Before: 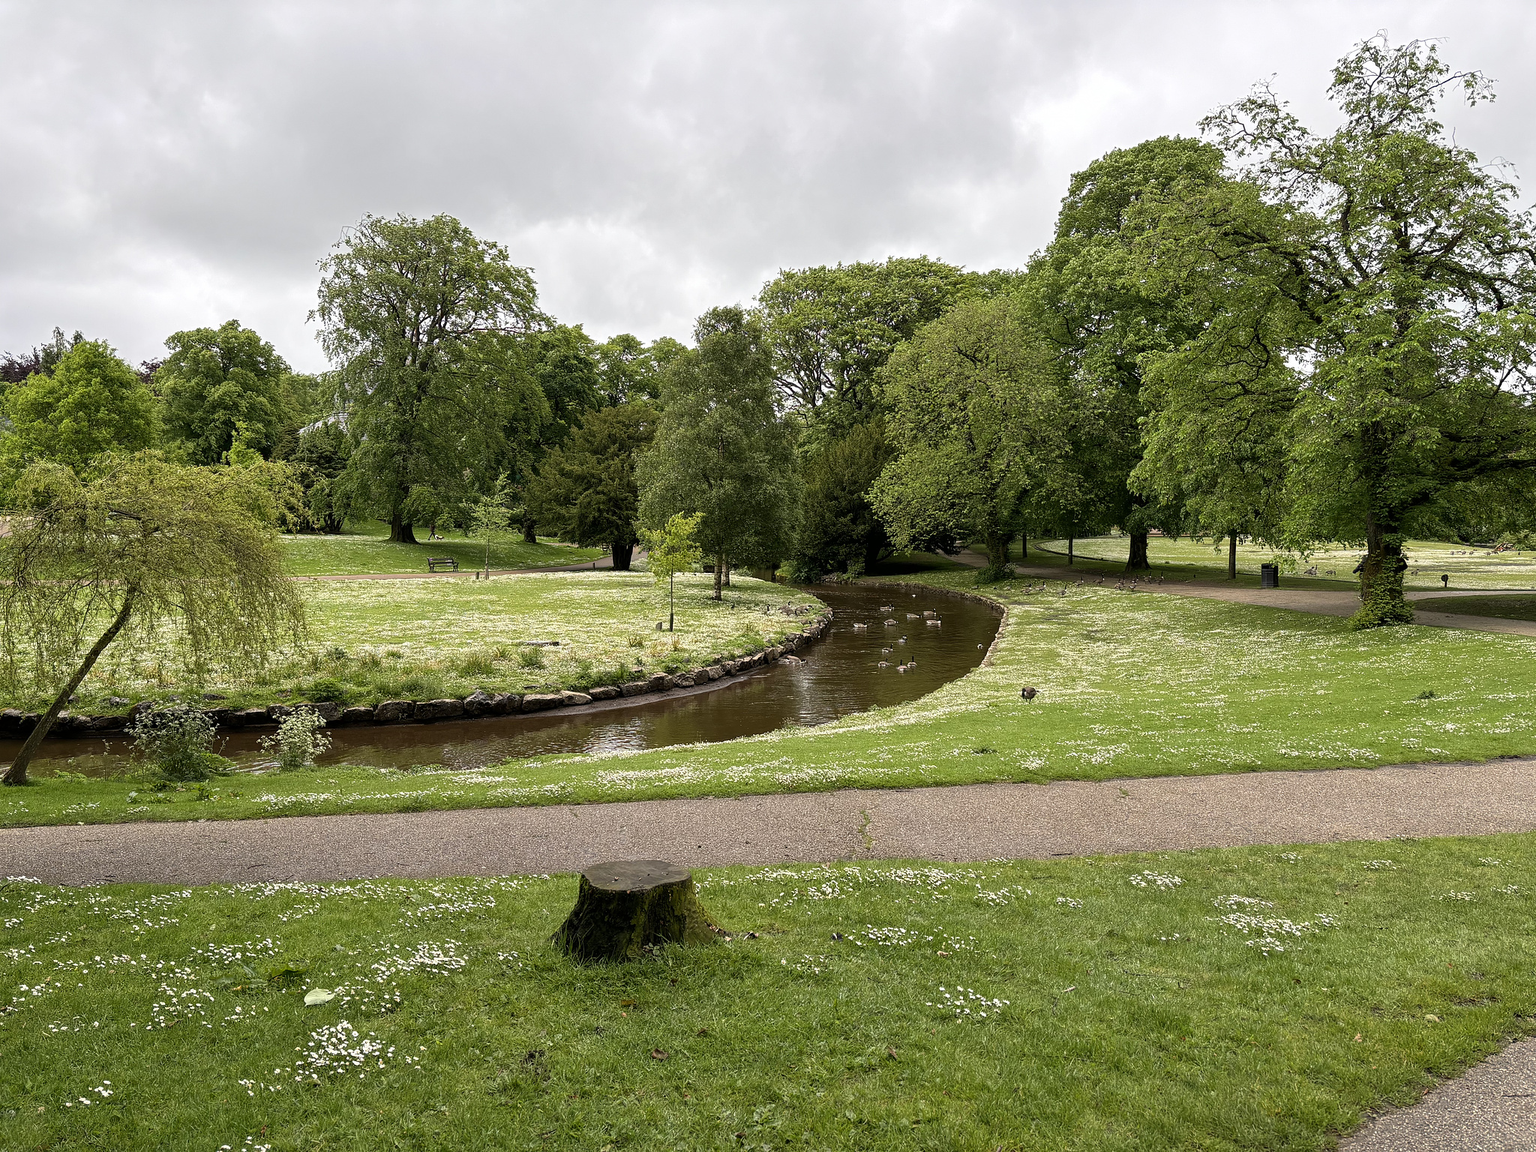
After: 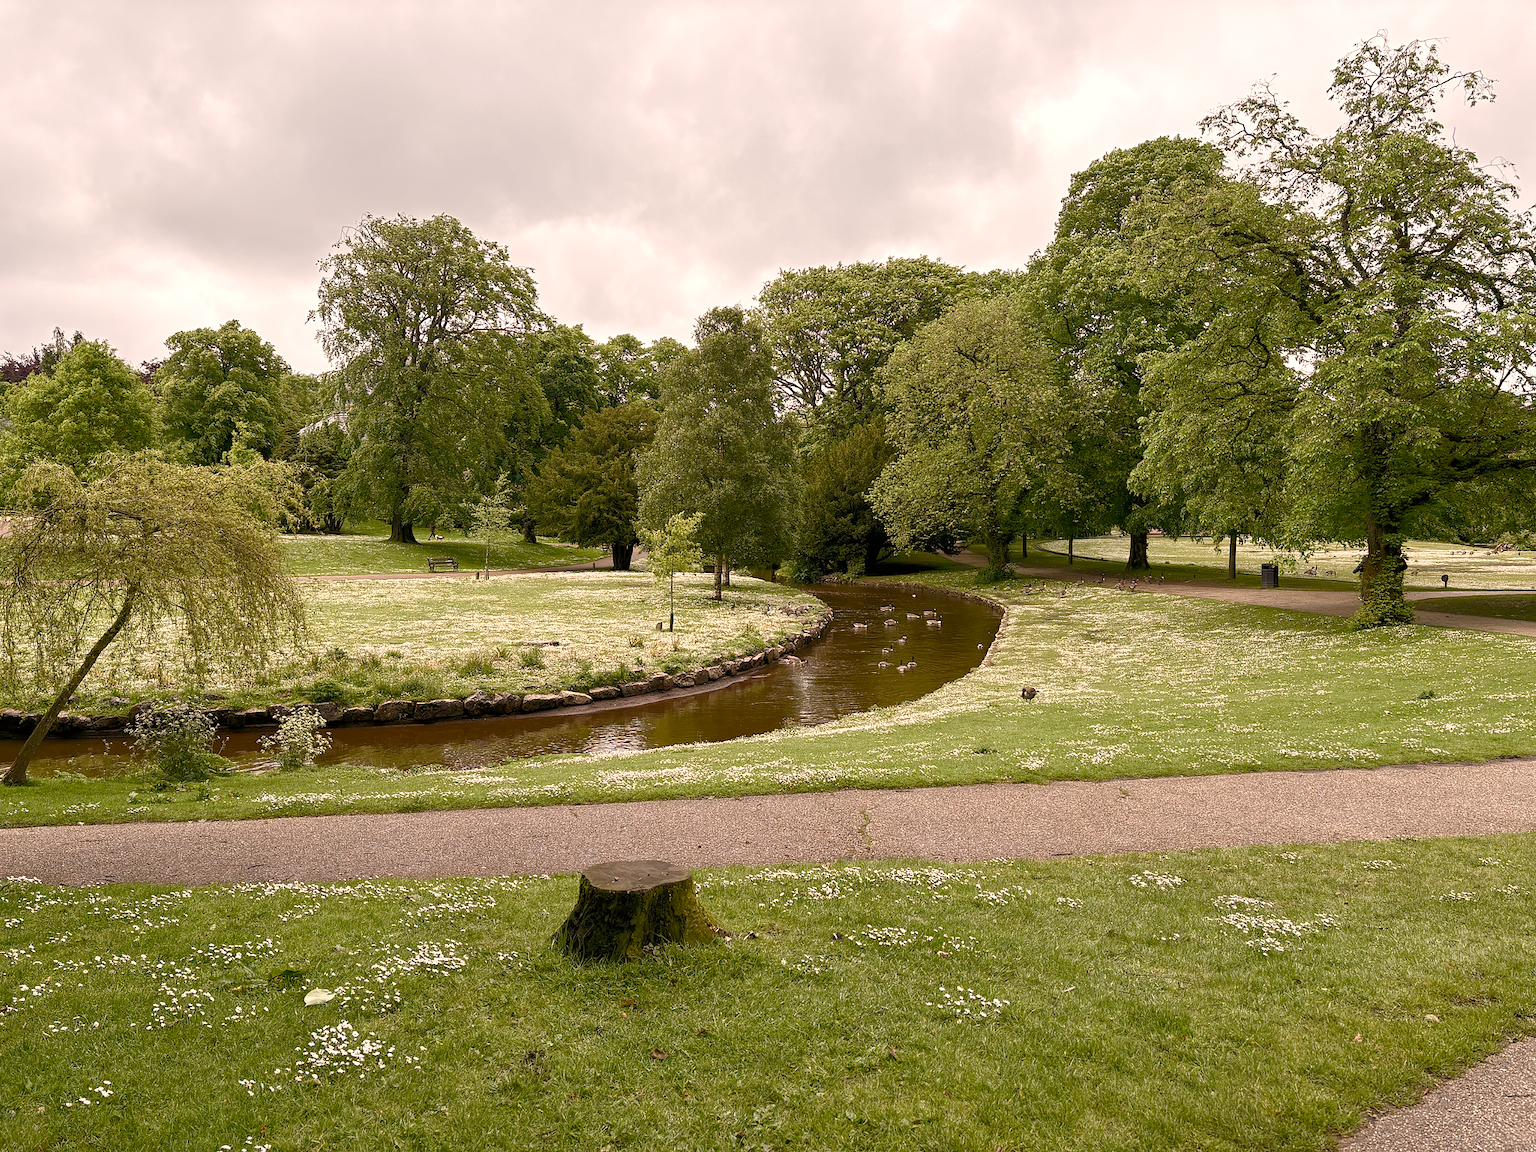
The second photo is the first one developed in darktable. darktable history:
color balance rgb: perceptual saturation grading › global saturation 20%, perceptual saturation grading › highlights -50%, perceptual saturation grading › shadows 30%
rgb curve: curves: ch0 [(0, 0) (0.093, 0.159) (0.241, 0.265) (0.414, 0.42) (1, 1)], compensate middle gray true, preserve colors basic power
white balance: red 1.127, blue 0.943
